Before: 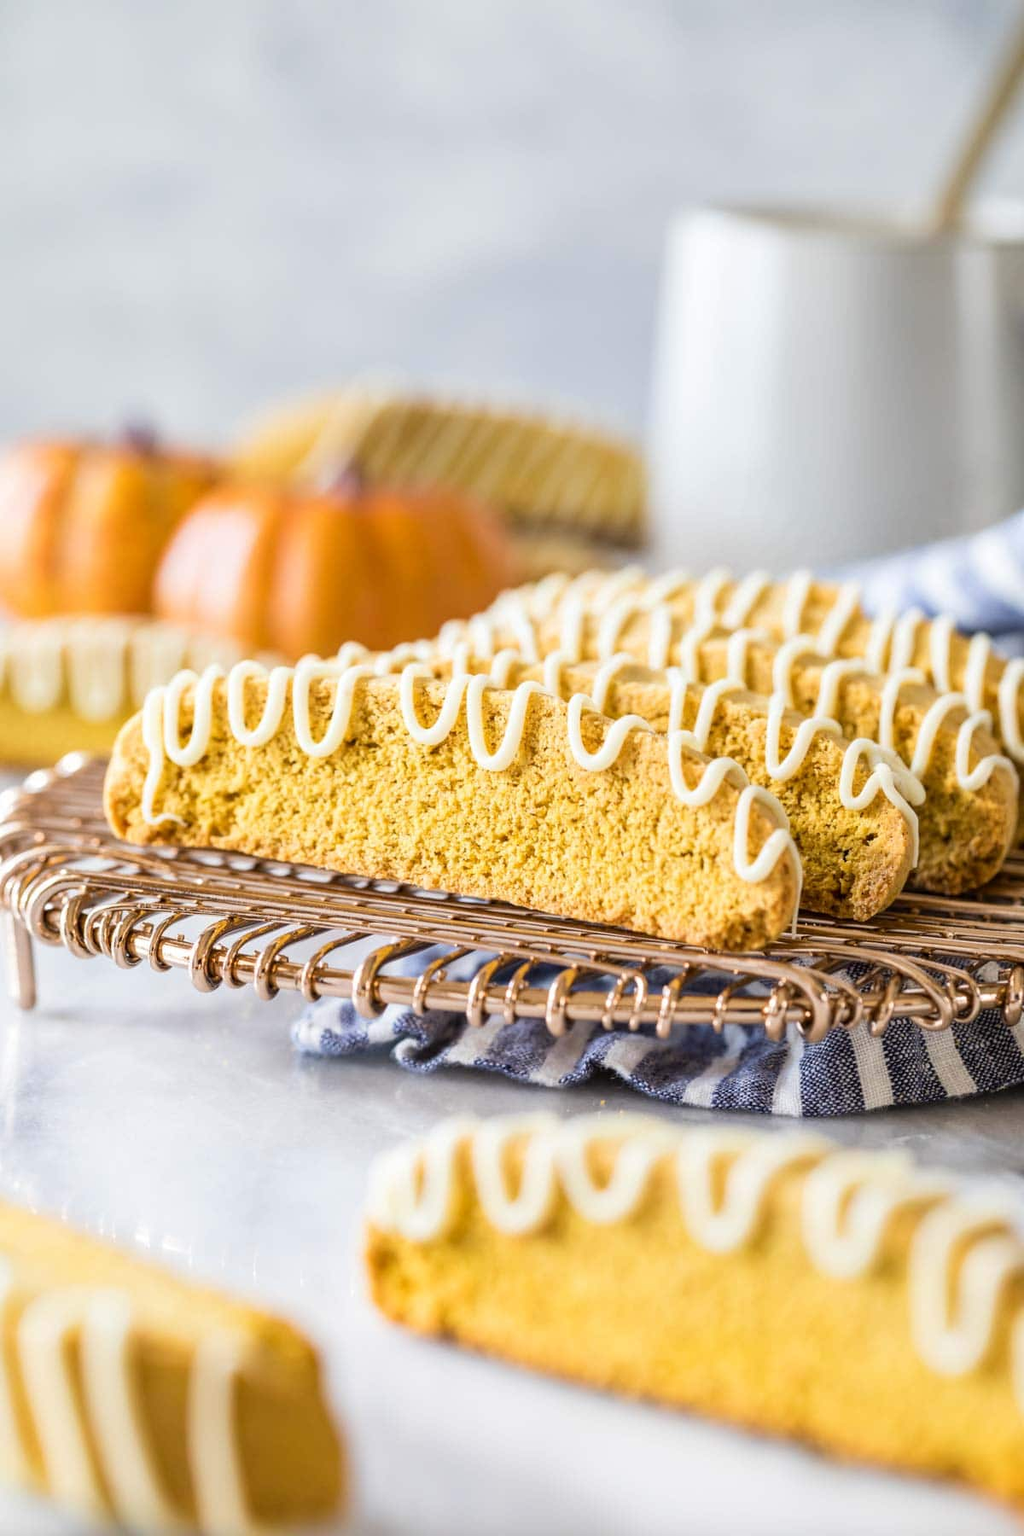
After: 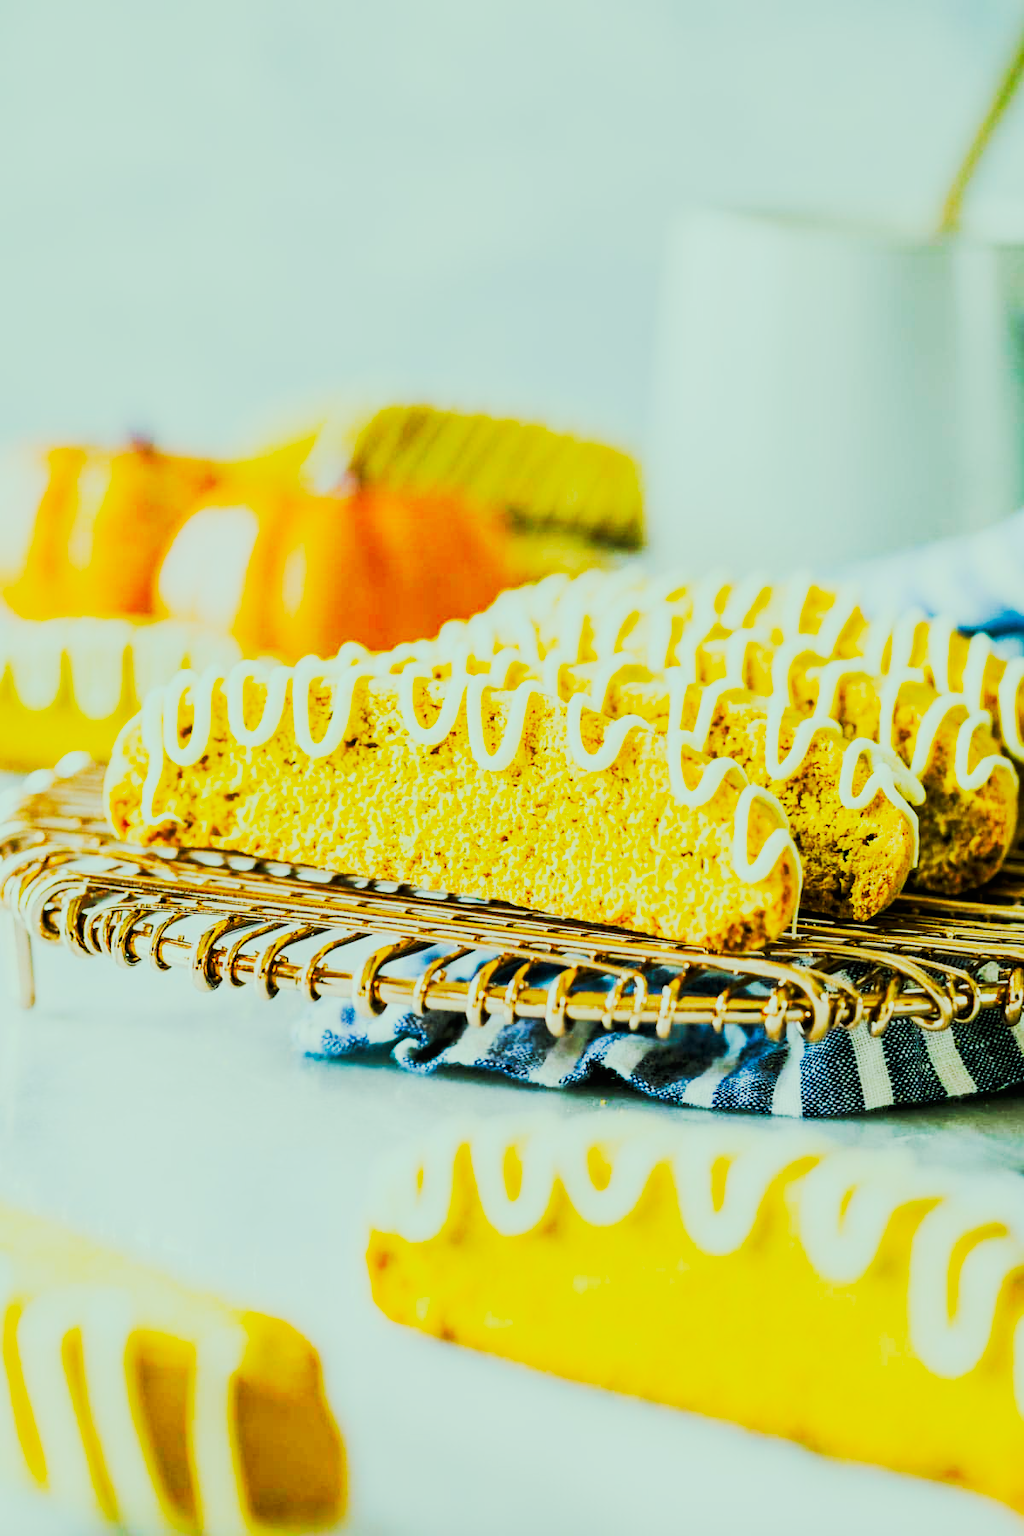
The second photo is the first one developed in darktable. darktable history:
tone curve: curves: ch0 [(0, 0) (0.003, 0.002) (0.011, 0.004) (0.025, 0.005) (0.044, 0.009) (0.069, 0.013) (0.1, 0.017) (0.136, 0.036) (0.177, 0.066) (0.224, 0.102) (0.277, 0.143) (0.335, 0.197) (0.399, 0.268) (0.468, 0.389) (0.543, 0.549) (0.623, 0.714) (0.709, 0.801) (0.801, 0.854) (0.898, 0.9) (1, 1)], preserve colors none
filmic rgb: black relative exposure -7.65 EV, white relative exposure 4.56 EV, hardness 3.61
color correction: highlights a* -4.28, highlights b* 6.53
contrast brightness saturation: contrast 0.07, brightness 0.08, saturation 0.18
color balance rgb: shadows lift › chroma 11.71%, shadows lift › hue 133.46°, highlights gain › chroma 4%, highlights gain › hue 200.2°, perceptual saturation grading › global saturation 18.05%
